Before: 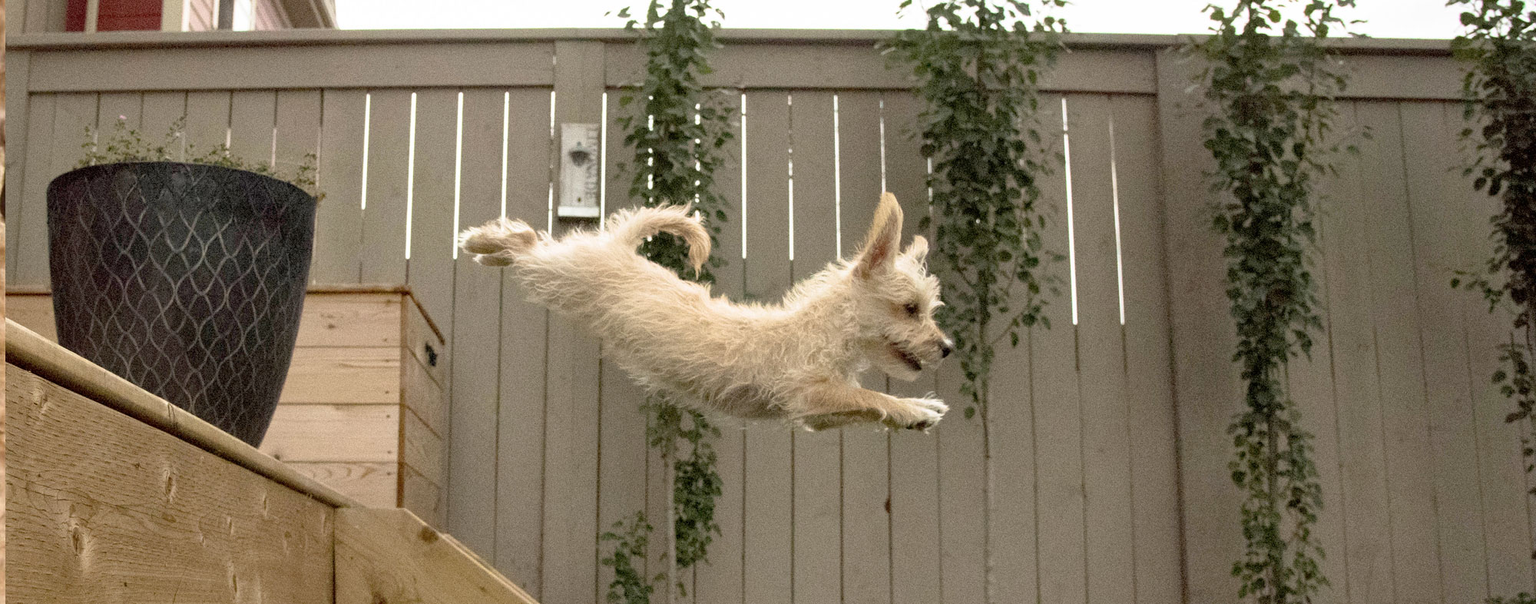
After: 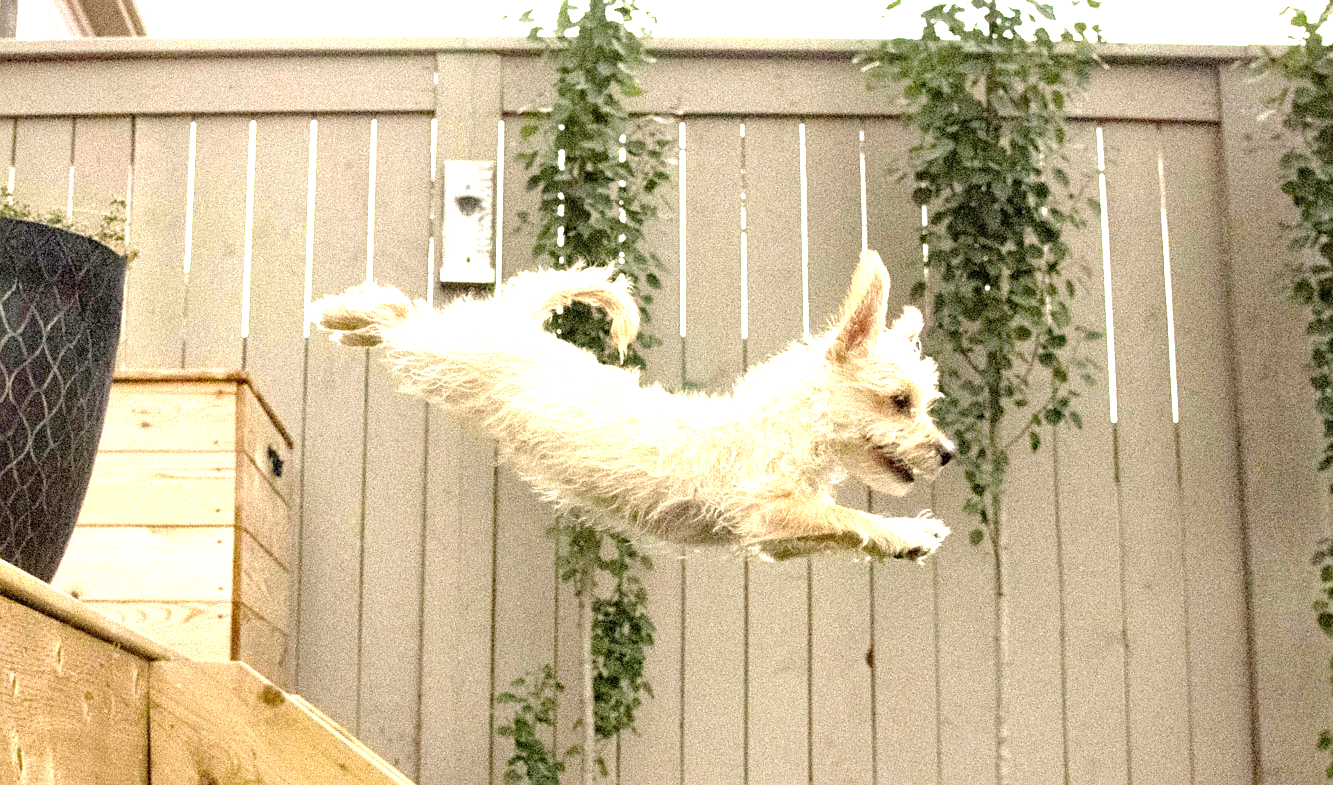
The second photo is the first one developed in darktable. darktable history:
crop and rotate: left 14.349%, right 18.977%
color balance rgb: linear chroma grading › global chroma 14.727%, perceptual saturation grading › global saturation -2.549%, global vibrance 6.567%, contrast 12.643%, saturation formula JzAzBz (2021)
sharpen: amount 0.218
exposure: black level correction 0, exposure 1.287 EV, compensate highlight preservation false
